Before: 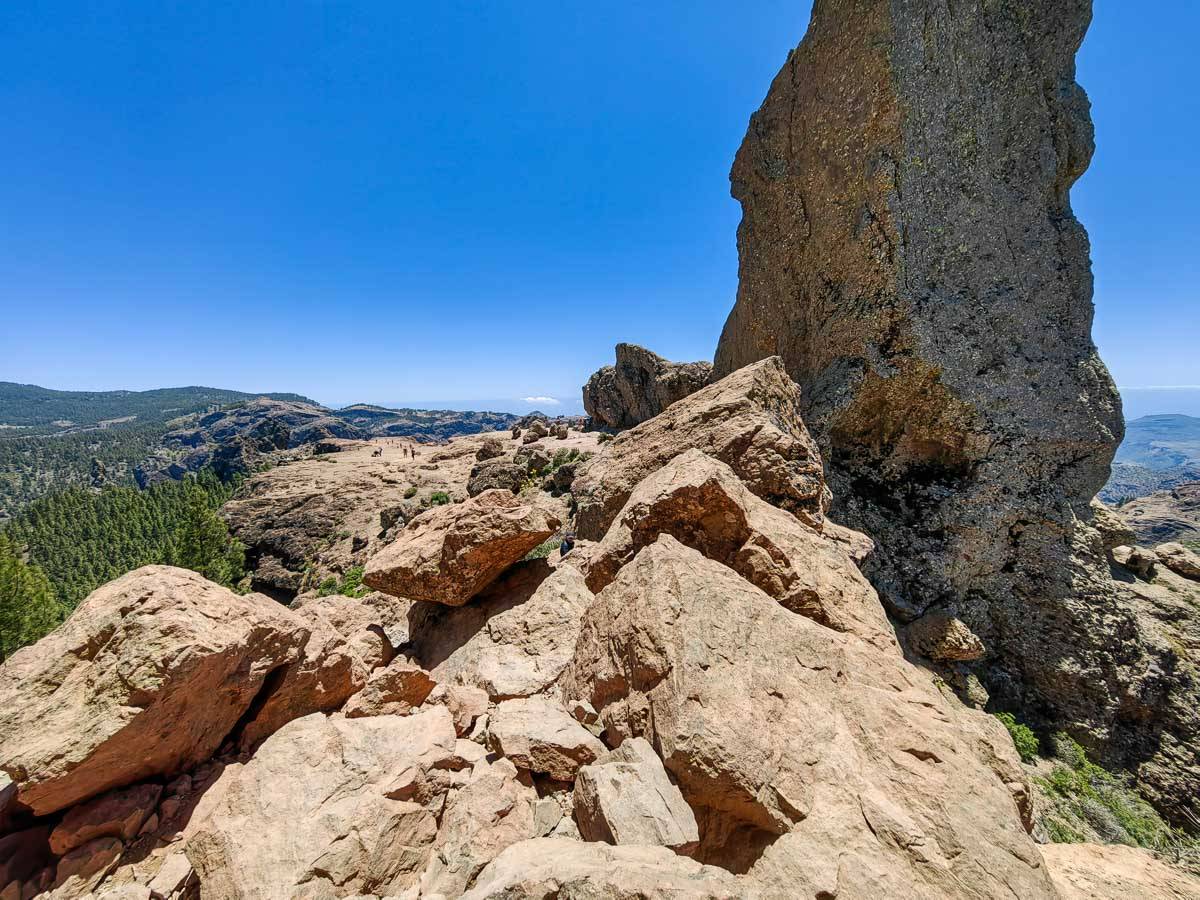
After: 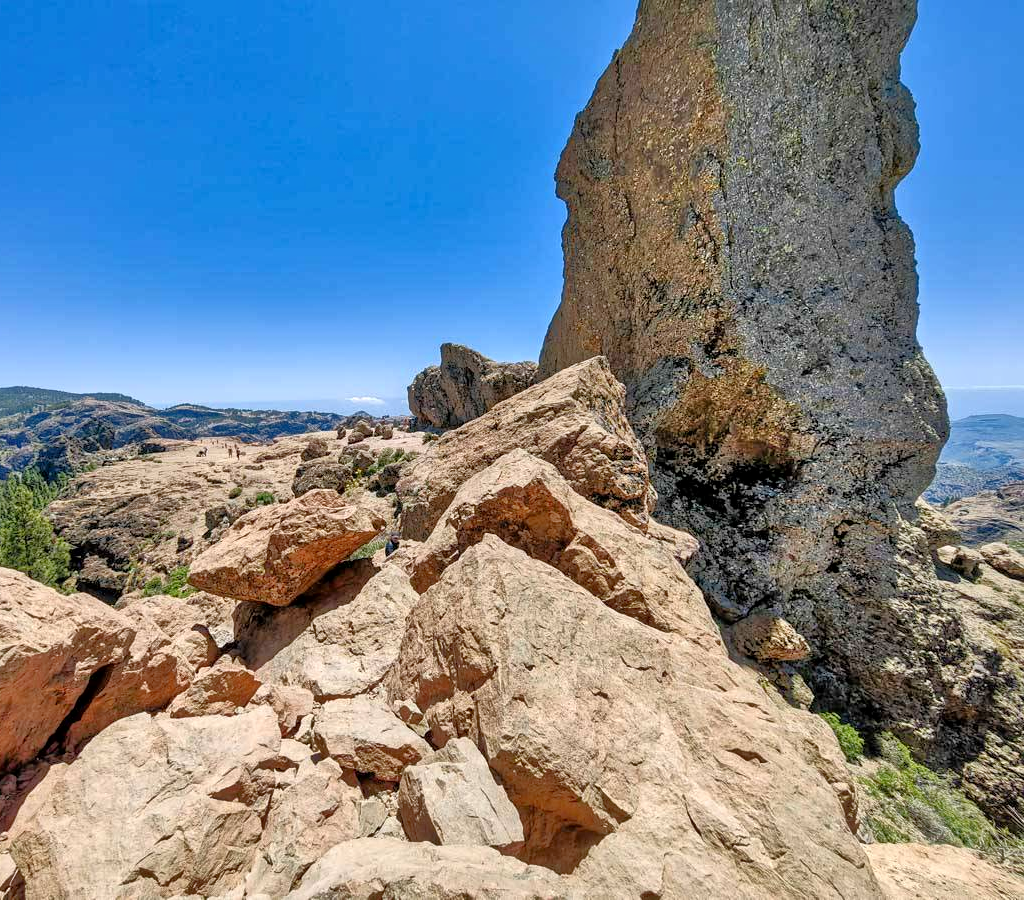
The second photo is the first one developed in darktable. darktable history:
tone equalizer: -7 EV 0.161 EV, -6 EV 0.578 EV, -5 EV 1.12 EV, -4 EV 1.3 EV, -3 EV 1.16 EV, -2 EV 0.6 EV, -1 EV 0.161 EV
crop and rotate: left 14.591%
local contrast: mode bilateral grid, contrast 20, coarseness 50, detail 129%, midtone range 0.2
